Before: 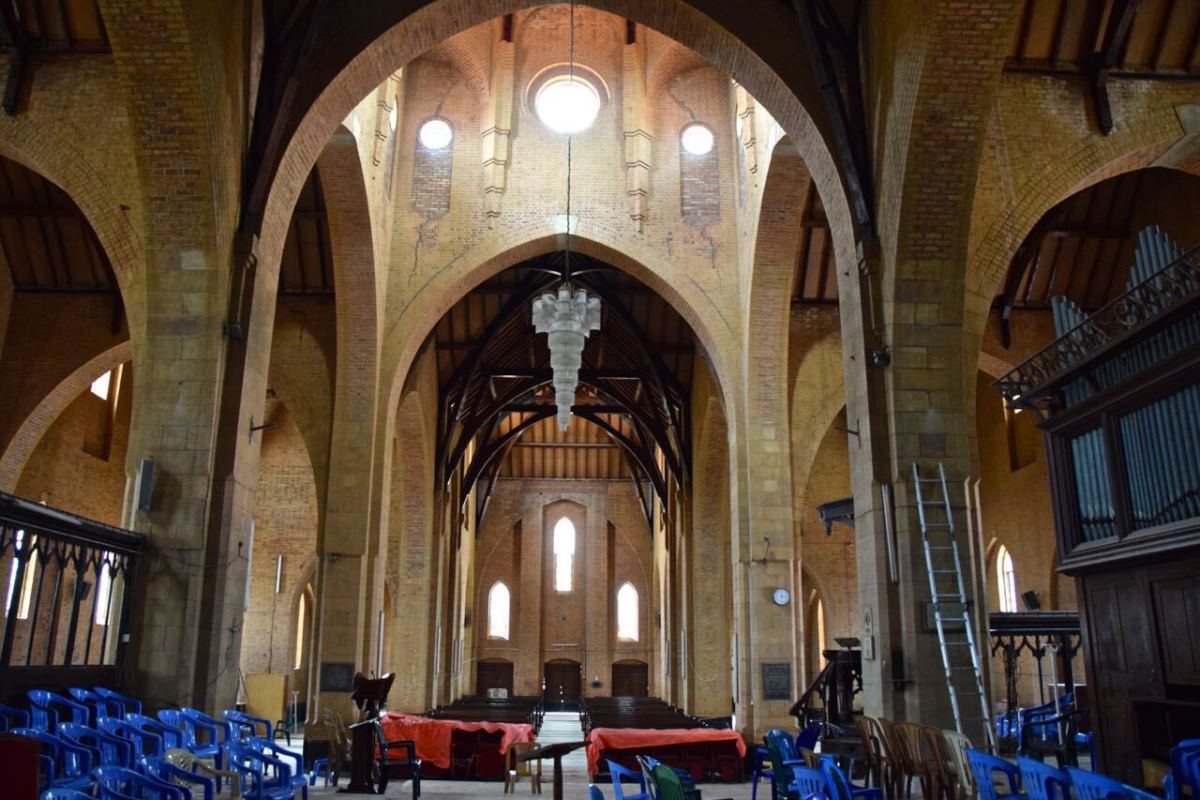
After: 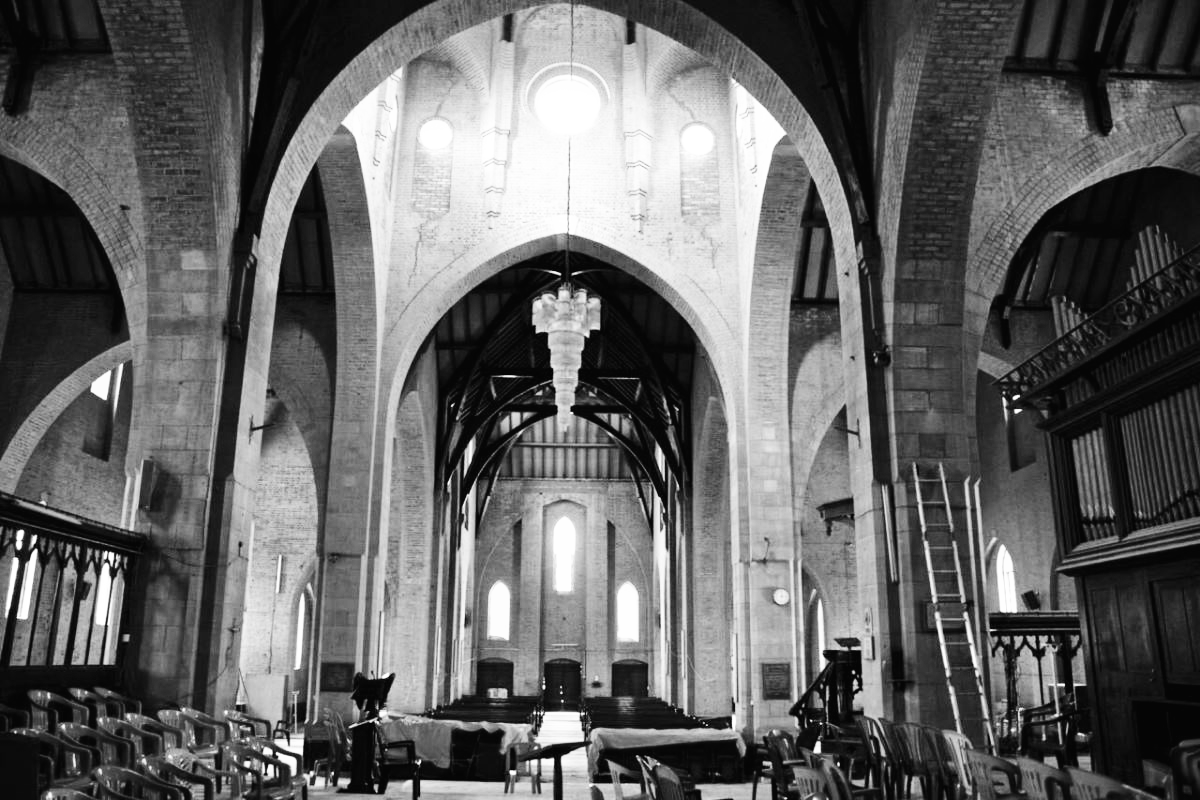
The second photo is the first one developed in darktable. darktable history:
monochrome: a 1.94, b -0.638
base curve: curves: ch0 [(0, 0.003) (0.001, 0.002) (0.006, 0.004) (0.02, 0.022) (0.048, 0.086) (0.094, 0.234) (0.162, 0.431) (0.258, 0.629) (0.385, 0.8) (0.548, 0.918) (0.751, 0.988) (1, 1)], preserve colors none
